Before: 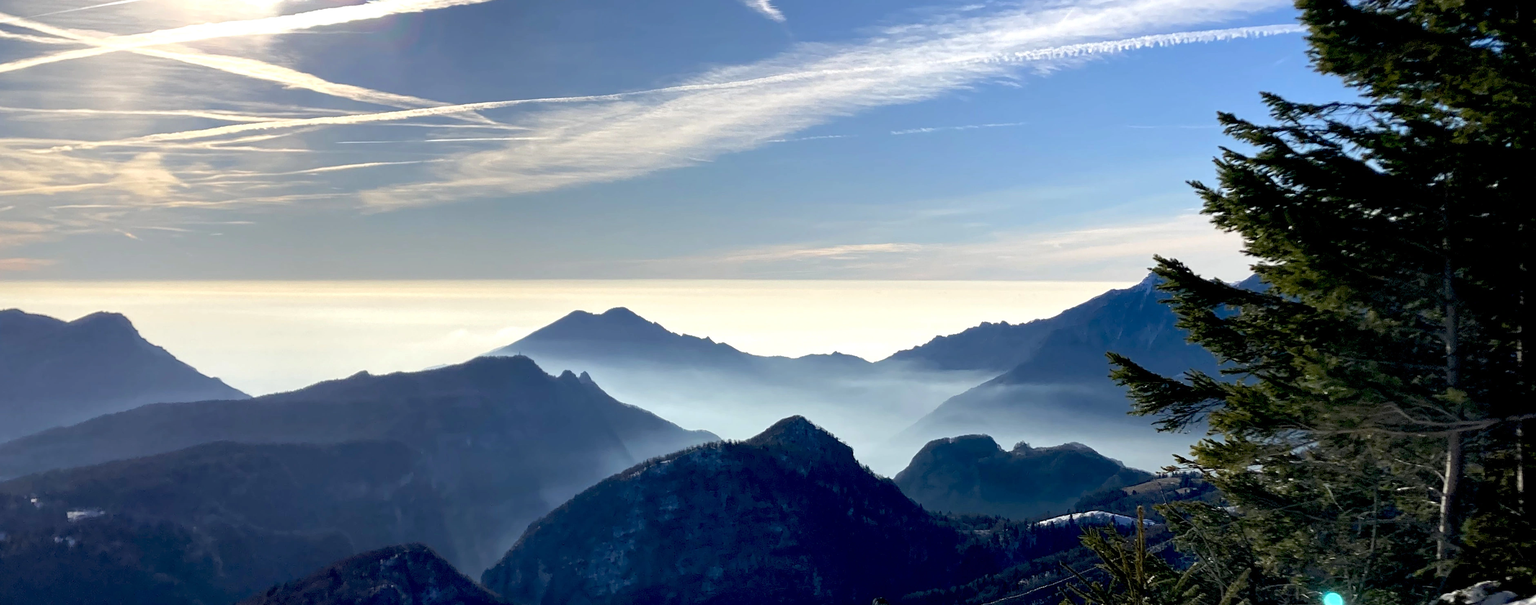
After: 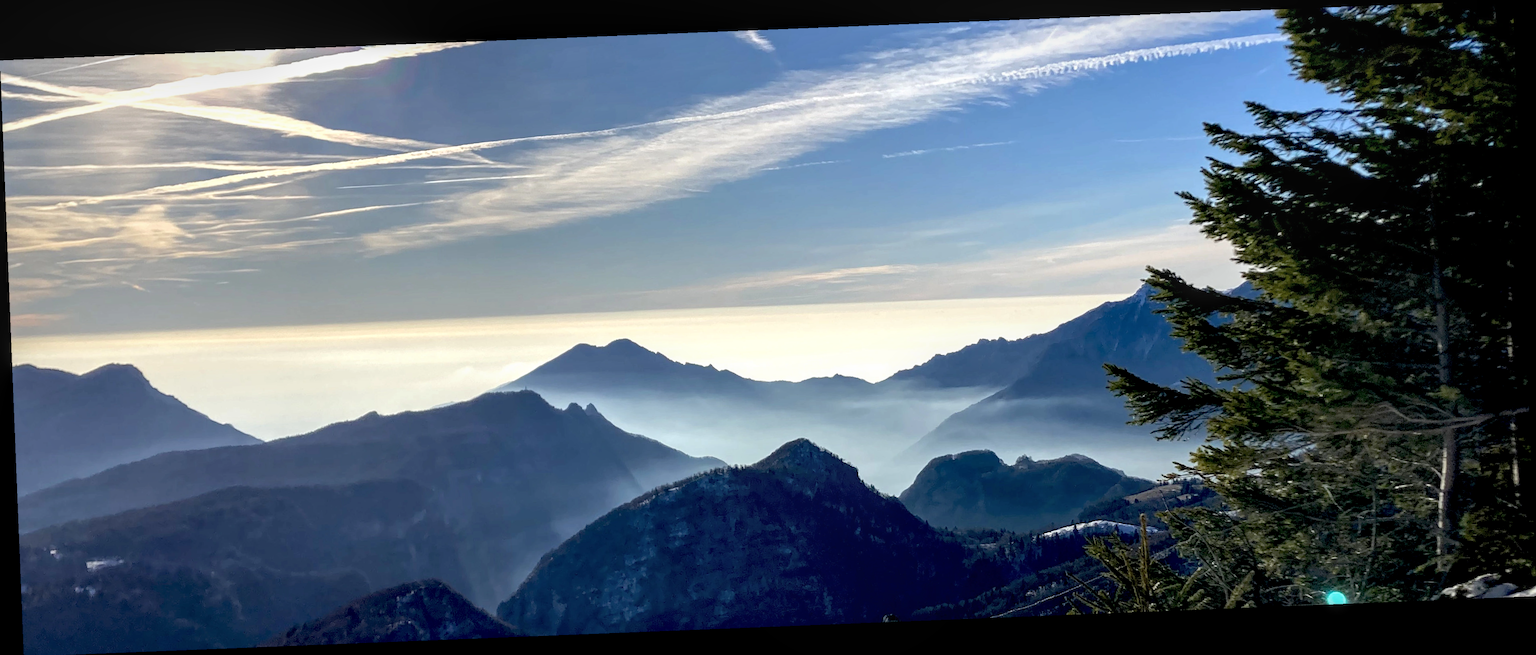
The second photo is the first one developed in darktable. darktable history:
rotate and perspective: rotation -2.29°, automatic cropping off
local contrast: on, module defaults
